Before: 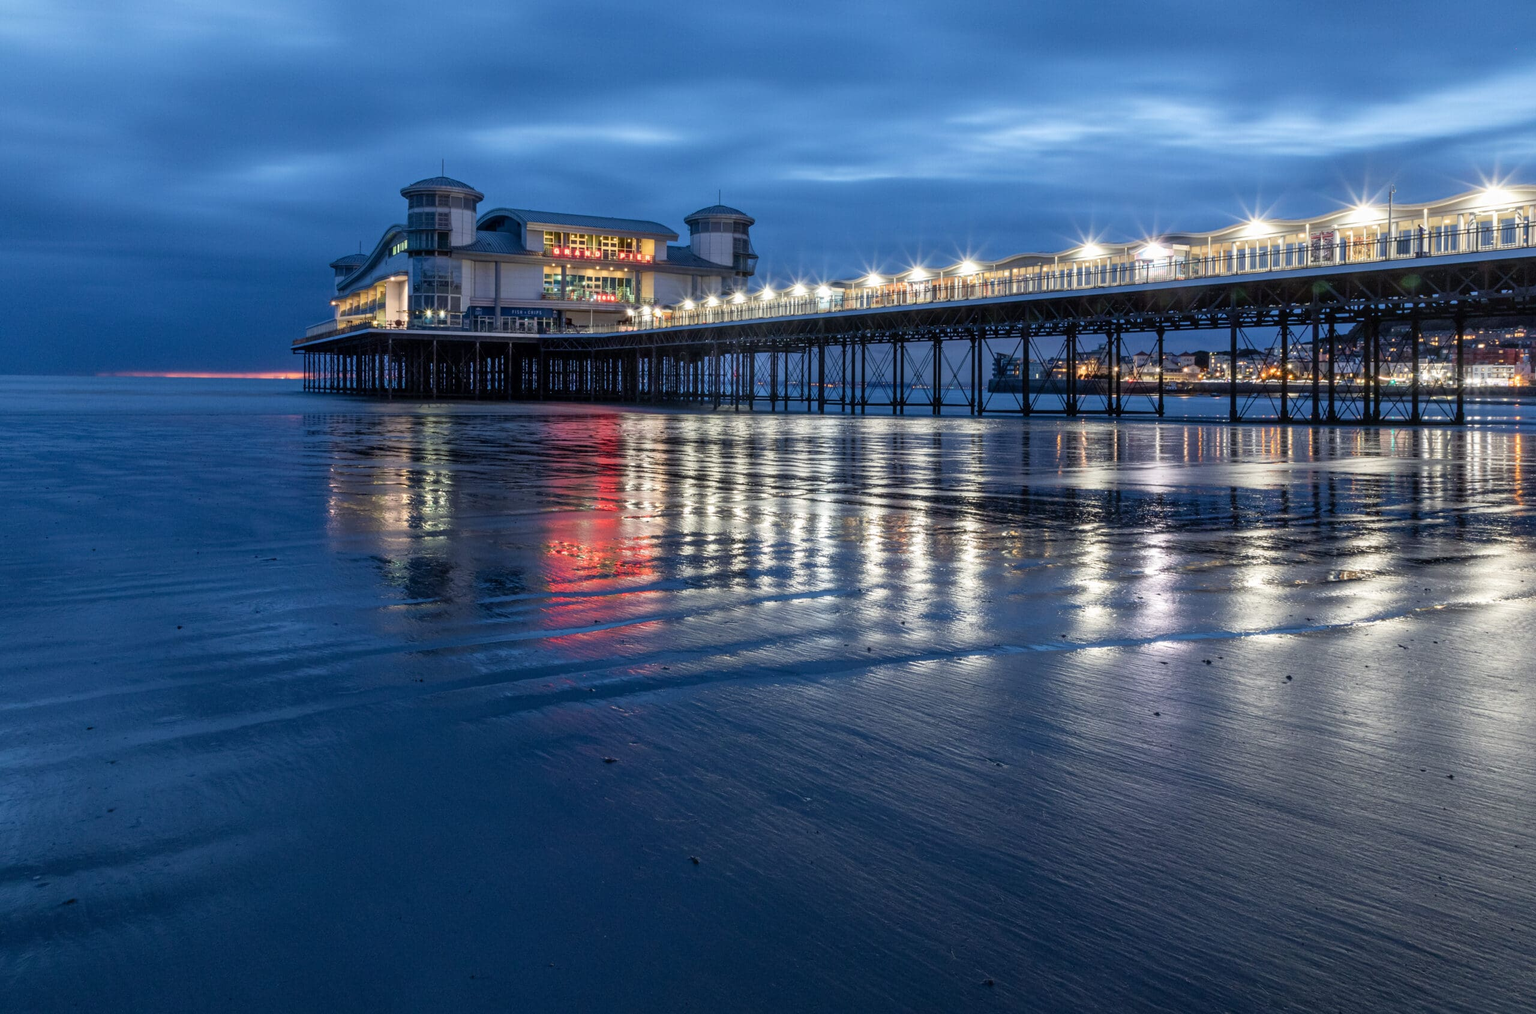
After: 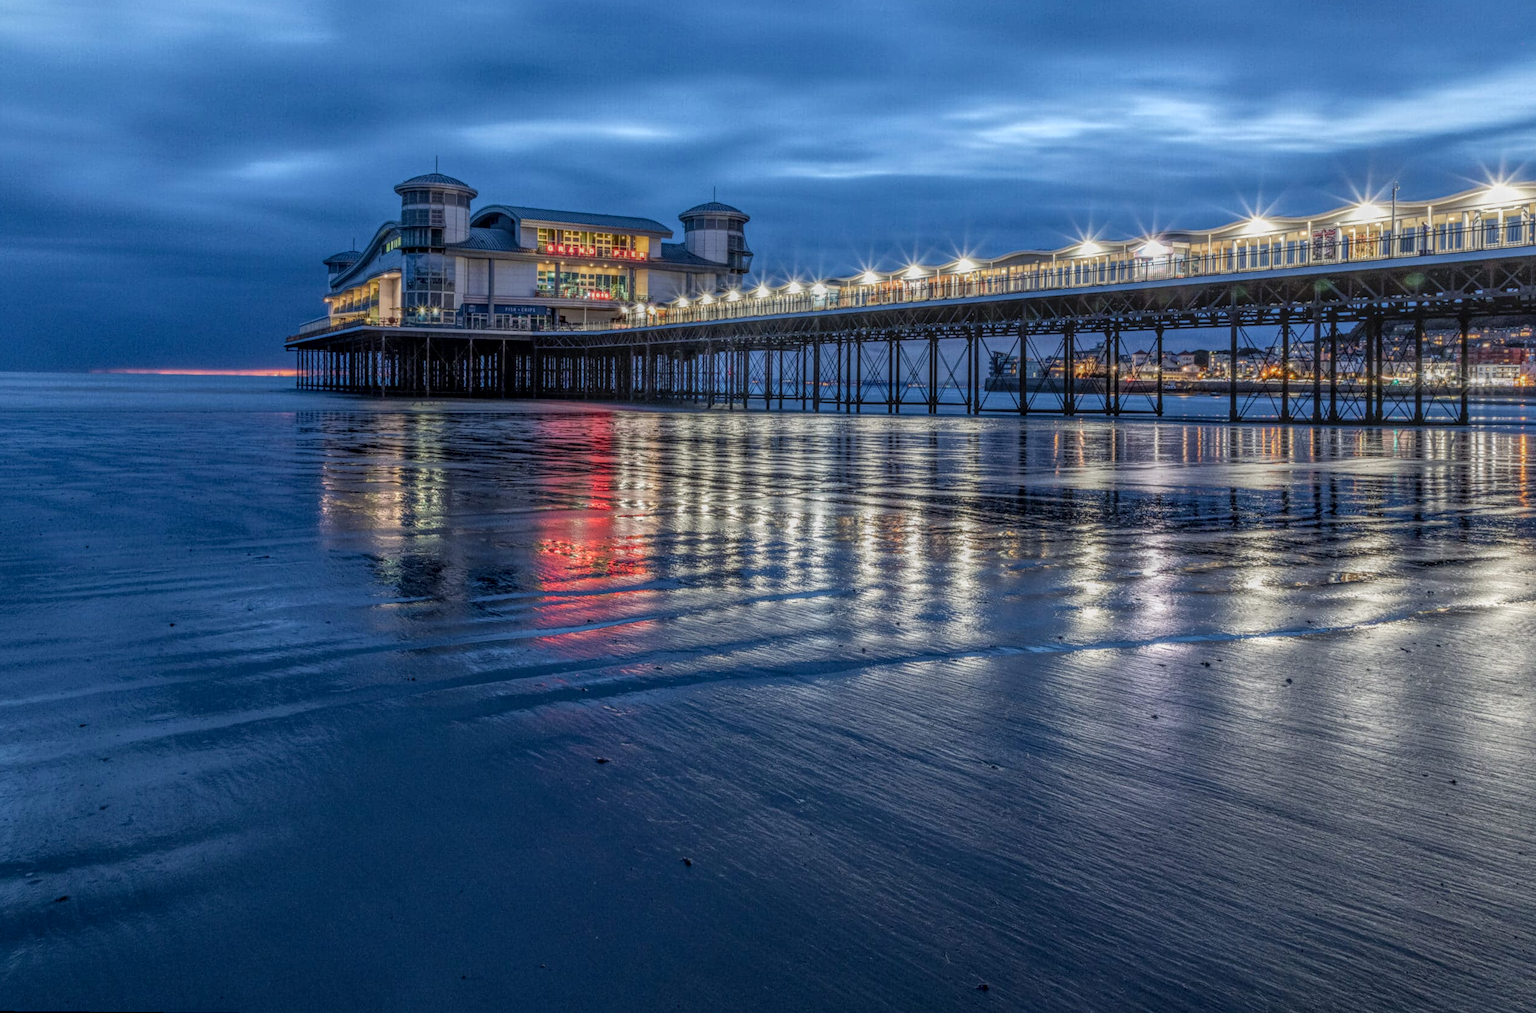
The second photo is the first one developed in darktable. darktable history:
local contrast: highlights 20%, shadows 30%, detail 200%, midtone range 0.2
rotate and perspective: rotation 0.192°, lens shift (horizontal) -0.015, crop left 0.005, crop right 0.996, crop top 0.006, crop bottom 0.99
